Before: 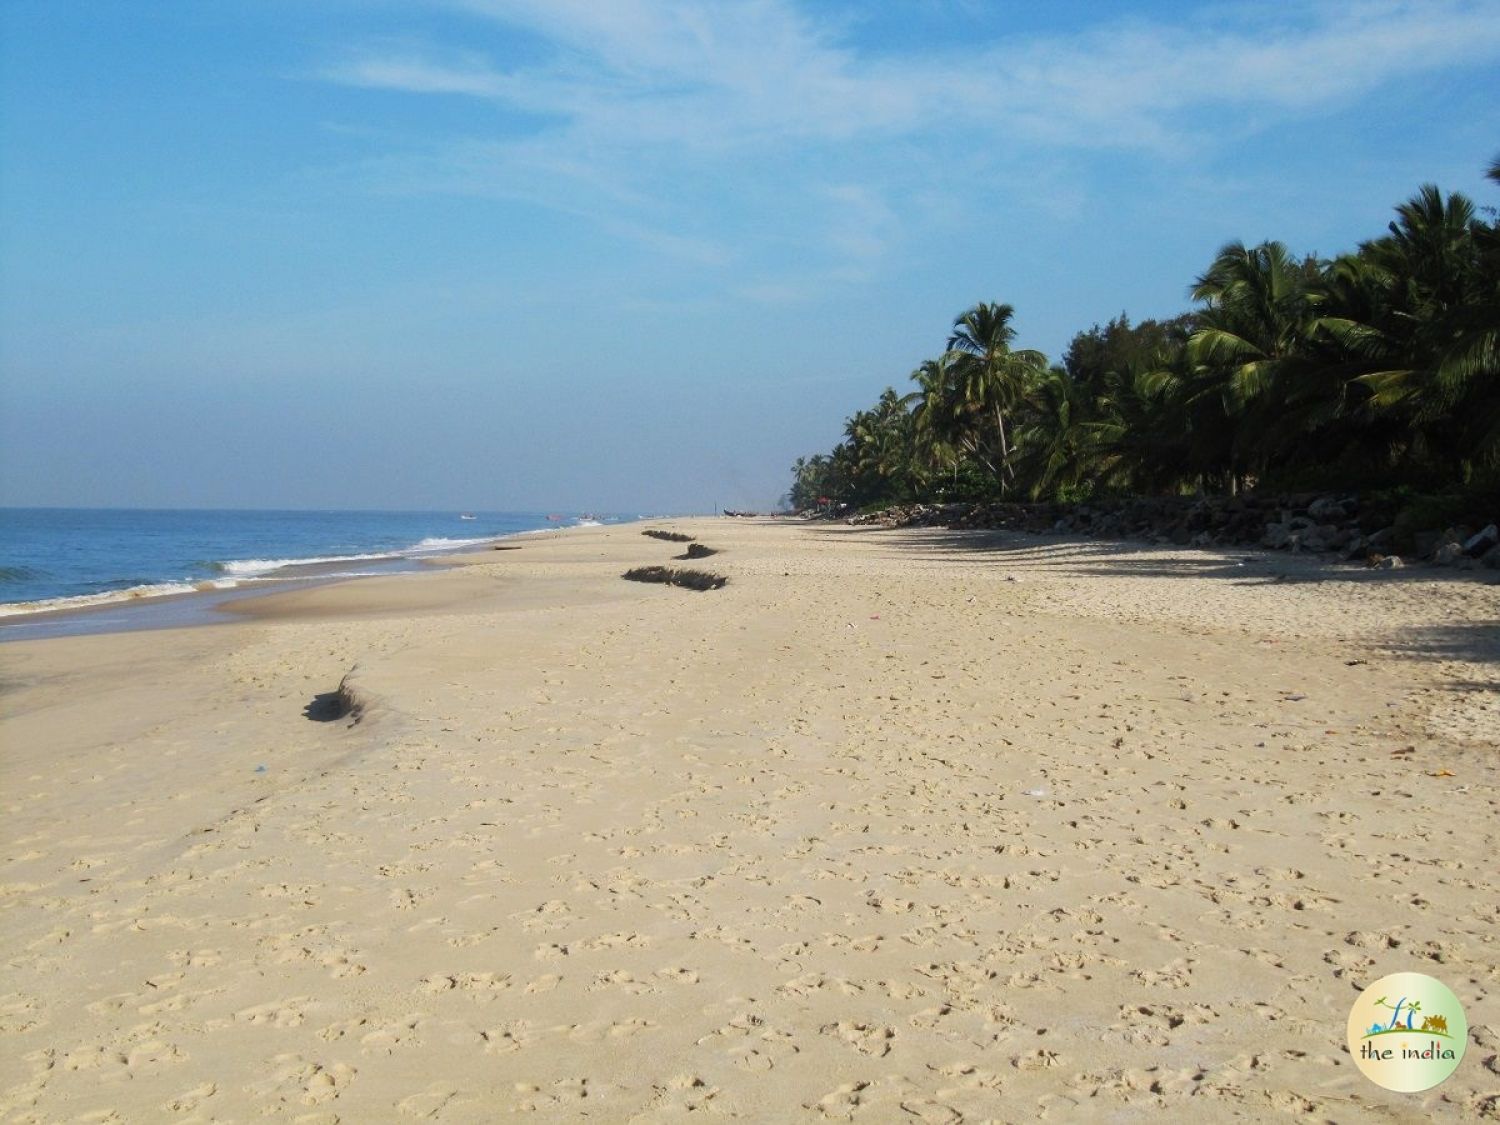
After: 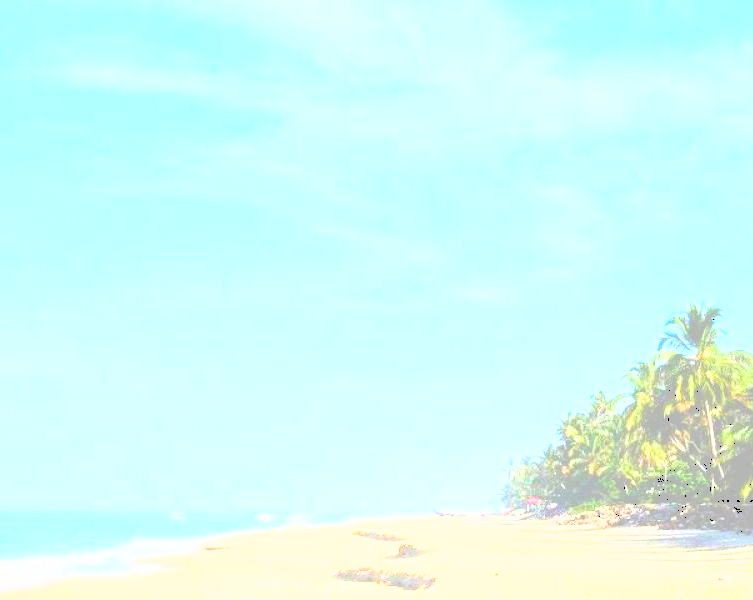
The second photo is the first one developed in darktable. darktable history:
exposure: exposure 0.201 EV, compensate highlight preservation false
crop: left 19.381%, right 30.368%, bottom 46.598%
filmic rgb: middle gray luminance 29.86%, black relative exposure -8.99 EV, white relative exposure 7 EV, target black luminance 0%, hardness 2.92, latitude 2.99%, contrast 0.961, highlights saturation mix 5.05%, shadows ↔ highlights balance 12.42%
tone curve: curves: ch0 [(0, 0) (0.003, 0.264) (0.011, 0.264) (0.025, 0.265) (0.044, 0.269) (0.069, 0.273) (0.1, 0.28) (0.136, 0.292) (0.177, 0.309) (0.224, 0.336) (0.277, 0.371) (0.335, 0.412) (0.399, 0.469) (0.468, 0.533) (0.543, 0.595) (0.623, 0.66) (0.709, 0.73) (0.801, 0.8) (0.898, 0.854) (1, 1)], color space Lab, independent channels, preserve colors none
shadows and highlights: shadows -9.53, white point adjustment 1.58, highlights 8.52
levels: levels [0.246, 0.256, 0.506]
tone equalizer: on, module defaults
